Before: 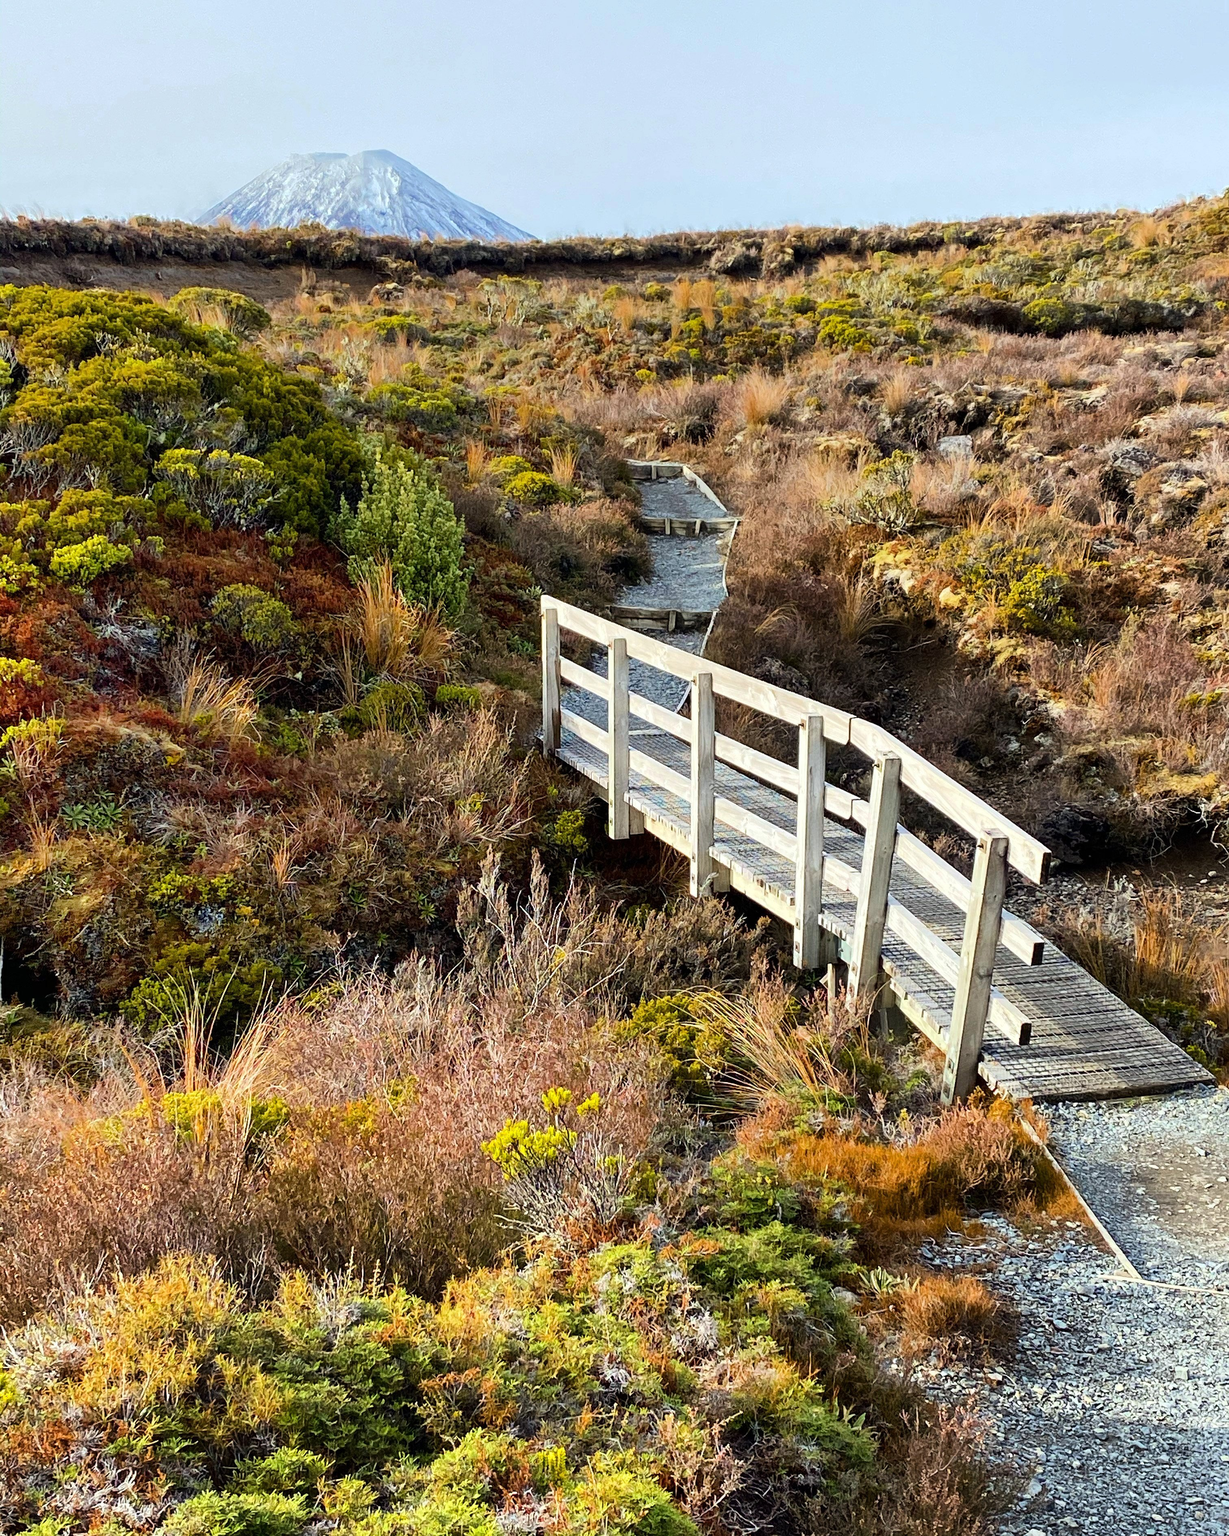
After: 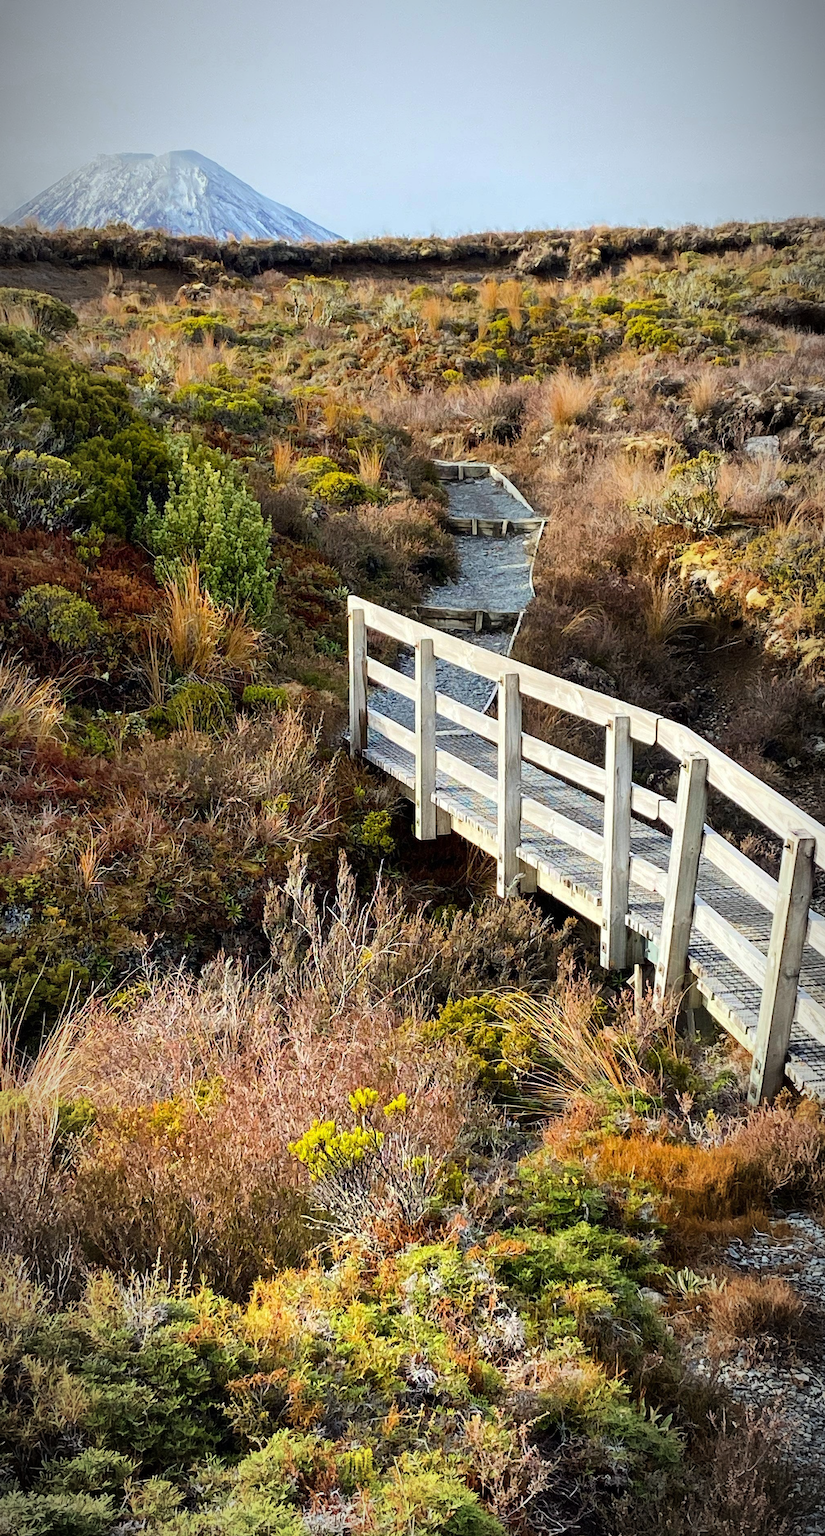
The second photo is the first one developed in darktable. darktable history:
crop and rotate: left 15.781%, right 17.031%
vignetting: fall-off radius 59.63%, brightness -0.677, automatic ratio true
